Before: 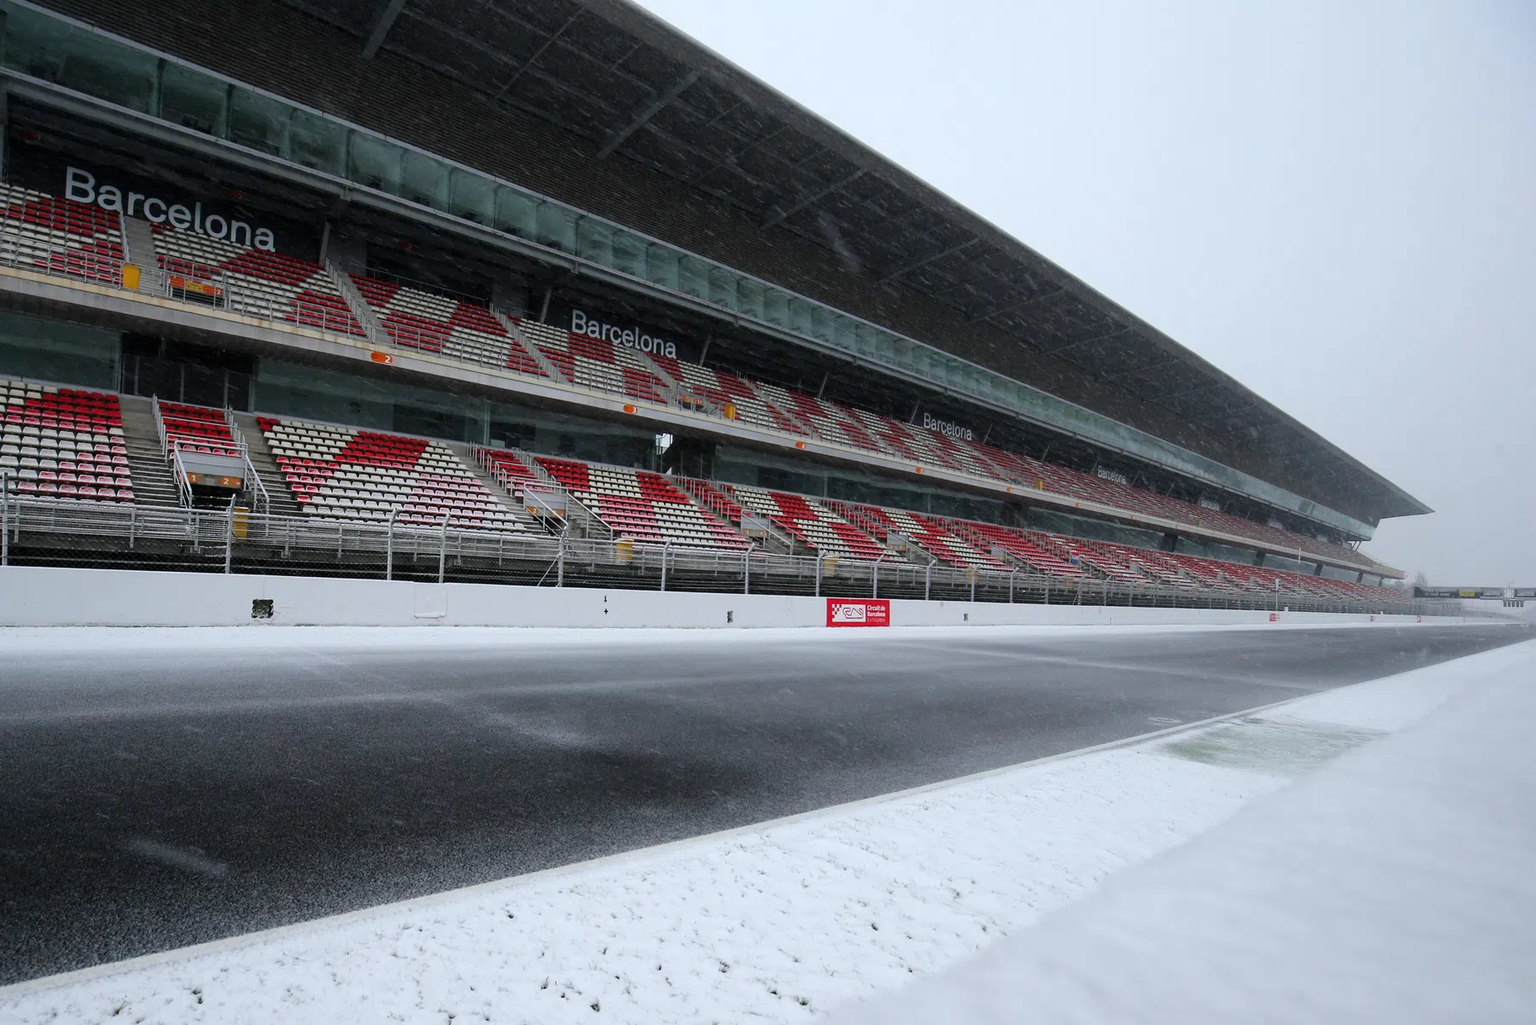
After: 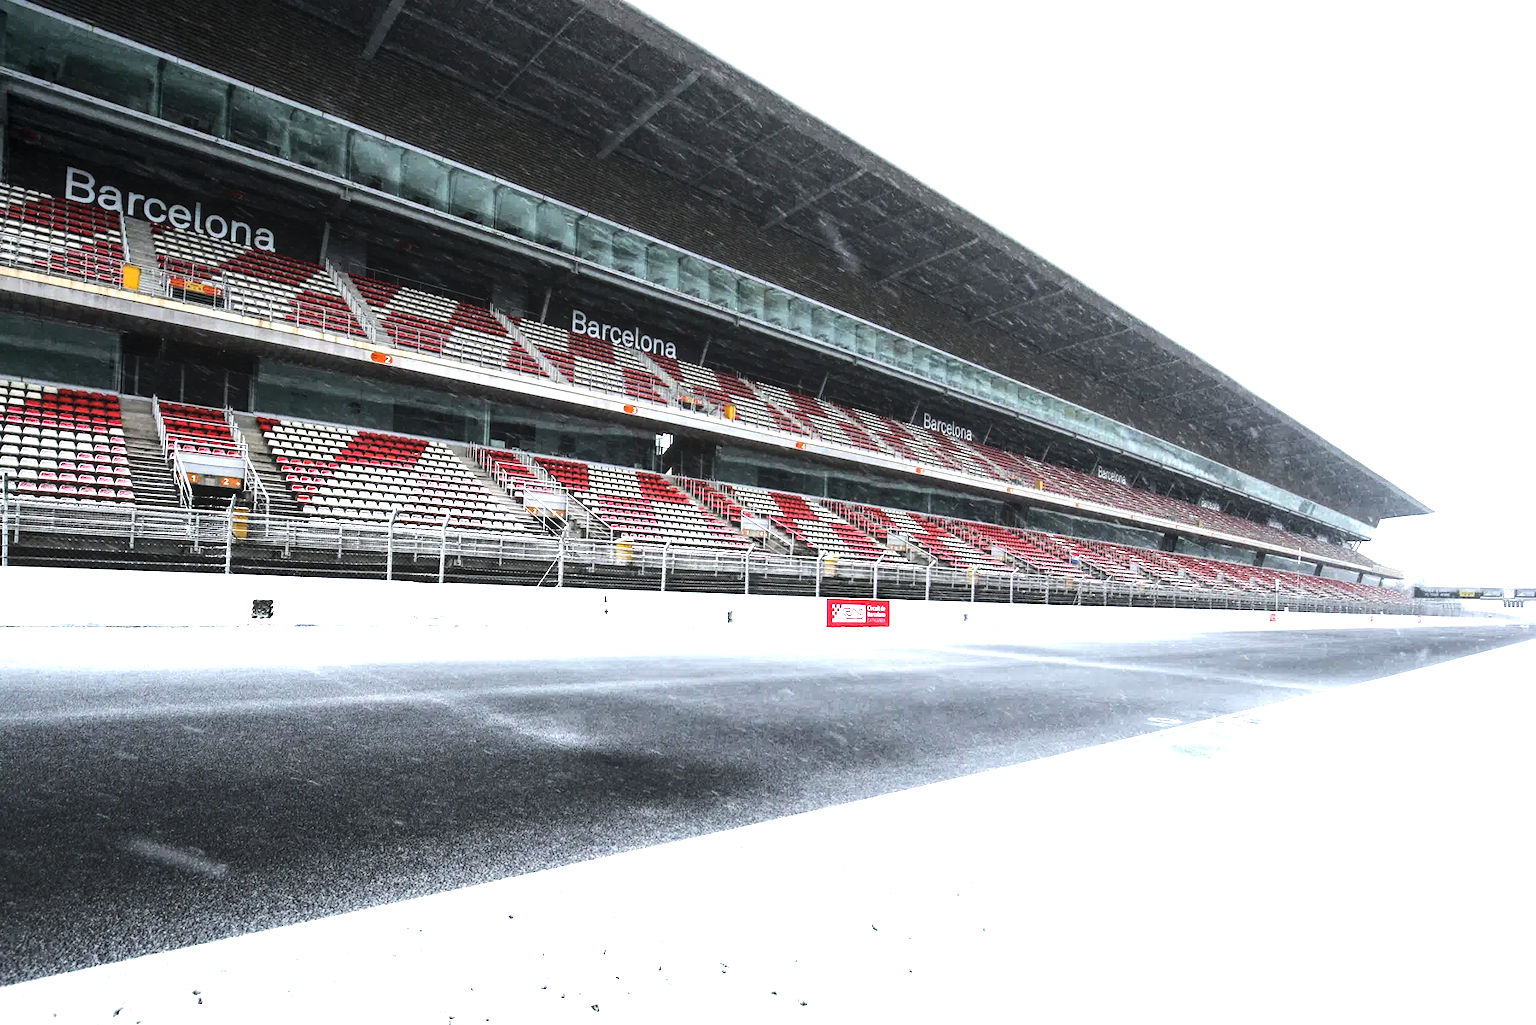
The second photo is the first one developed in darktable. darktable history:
local contrast: on, module defaults
exposure: black level correction 0, exposure 0.697 EV, compensate highlight preservation false
tone equalizer: -8 EV -1.12 EV, -7 EV -1 EV, -6 EV -0.895 EV, -5 EV -0.595 EV, -3 EV 0.552 EV, -2 EV 0.846 EV, -1 EV 0.999 EV, +0 EV 1.08 EV, edges refinement/feathering 500, mask exposure compensation -1.57 EV, preserve details no
